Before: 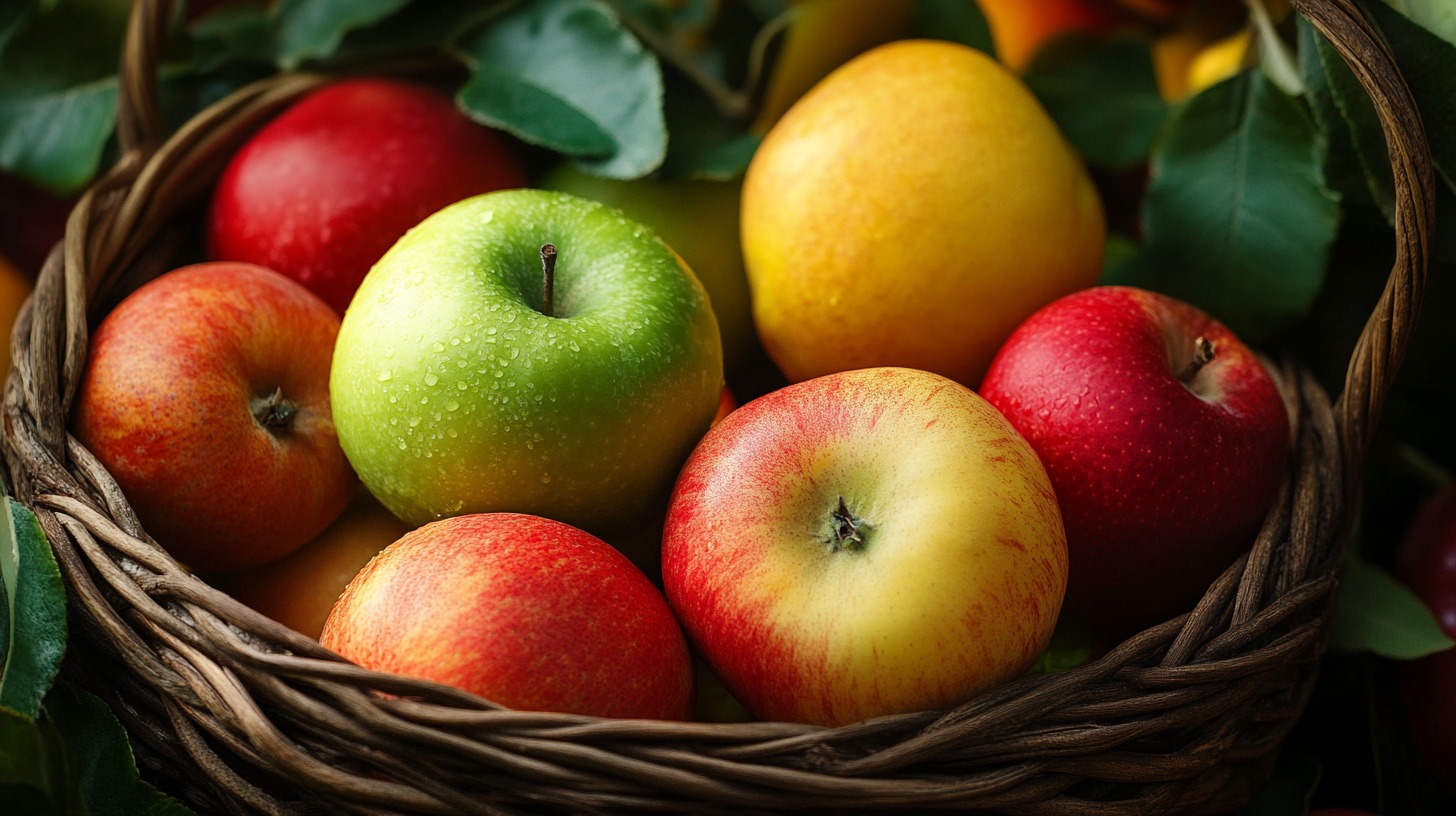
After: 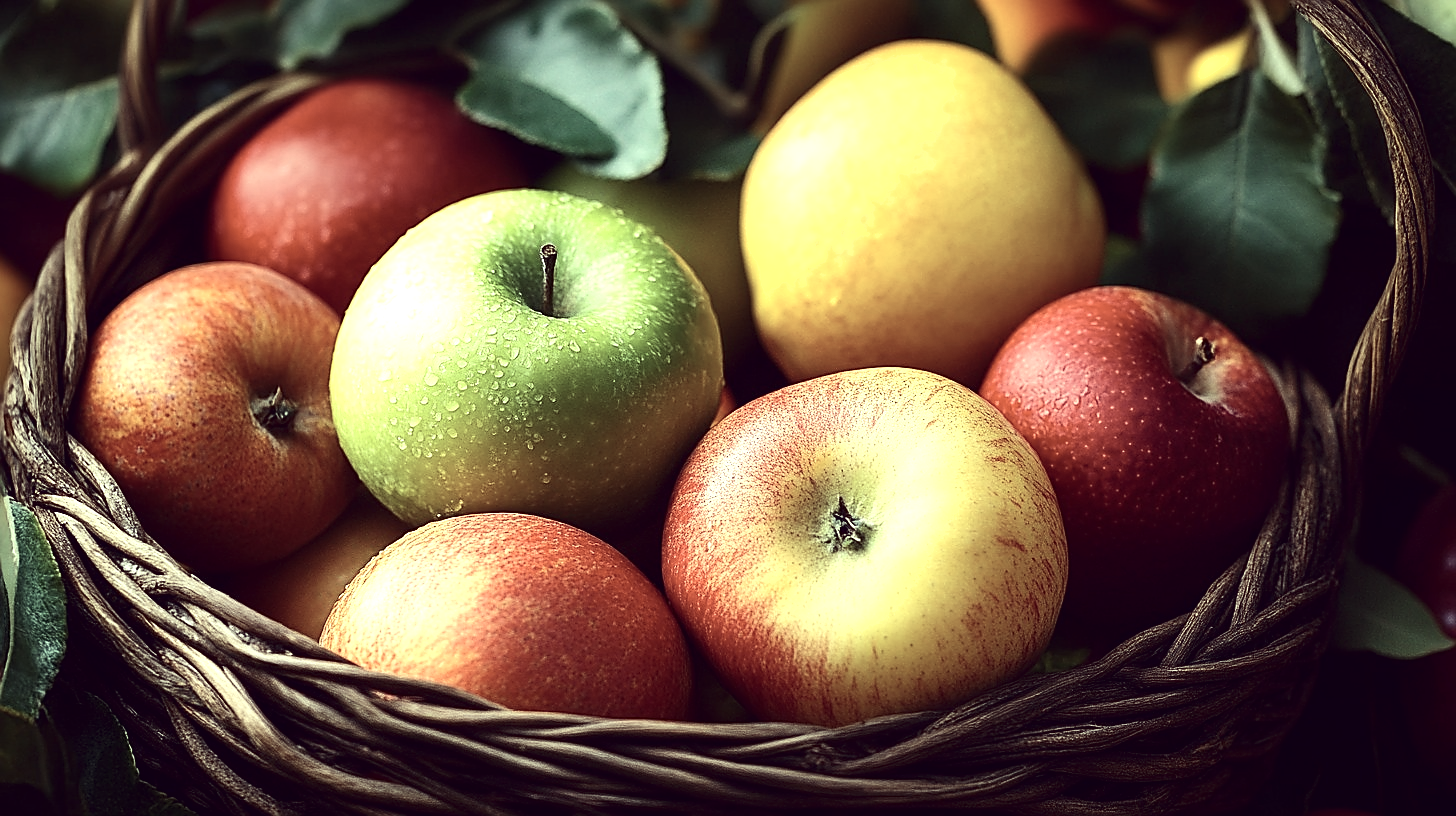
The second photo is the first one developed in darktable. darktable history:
sharpen: radius 1.399, amount 1.248, threshold 0.843
contrast brightness saturation: contrast 0.188, brightness -0.1, saturation 0.212
color correction: highlights a* -20.67, highlights b* 20.68, shadows a* 20.02, shadows b* -19.74, saturation 0.448
shadows and highlights: radius 125.51, shadows 21.17, highlights -22.65, highlights color adjustment 56.01%, low approximation 0.01
exposure: exposure 1 EV, compensate exposure bias true, compensate highlight preservation false
